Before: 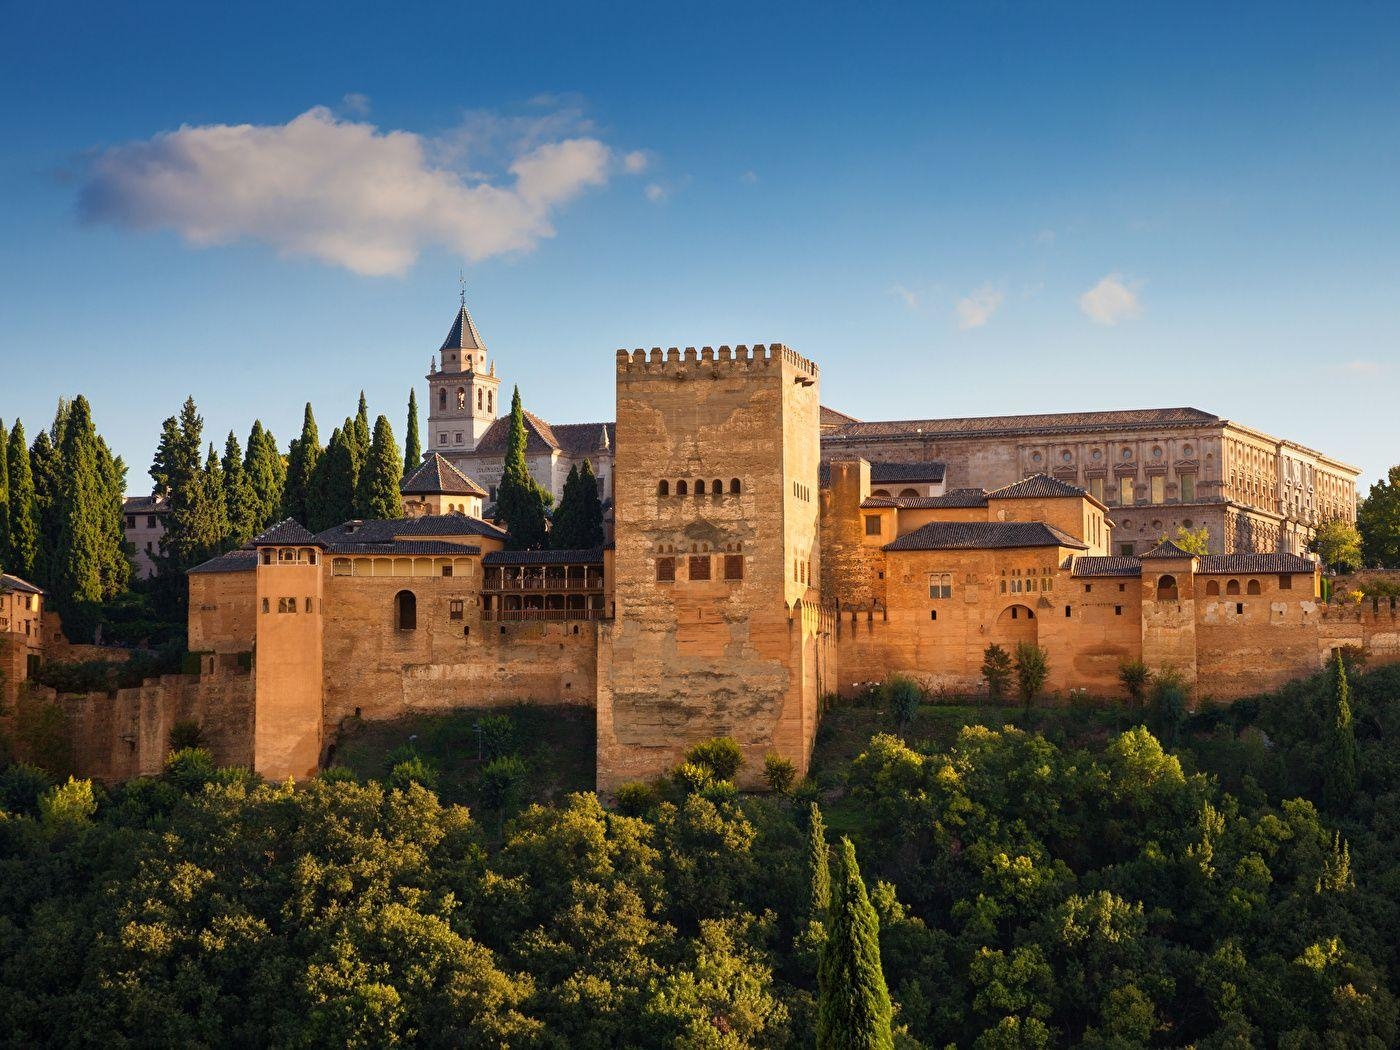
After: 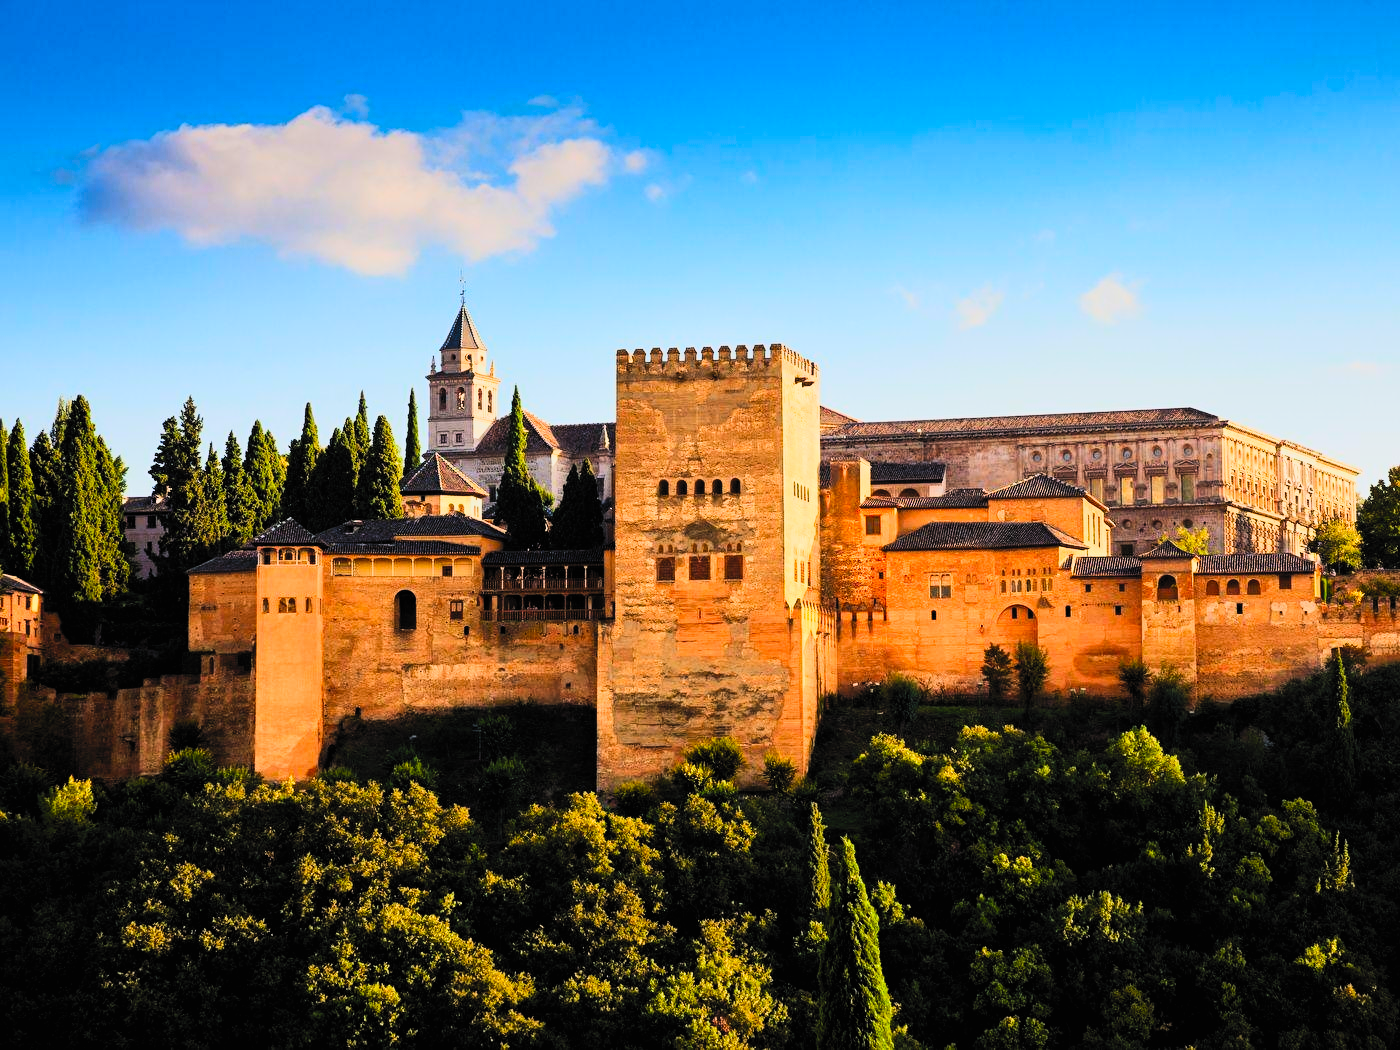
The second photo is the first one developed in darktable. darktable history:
filmic rgb: black relative exposure -5.02 EV, white relative exposure 3.99 EV, hardness 2.88, contrast 1.491, color science v5 (2021), contrast in shadows safe, contrast in highlights safe
contrast brightness saturation: contrast 0.198, brightness 0.203, saturation 0.791
